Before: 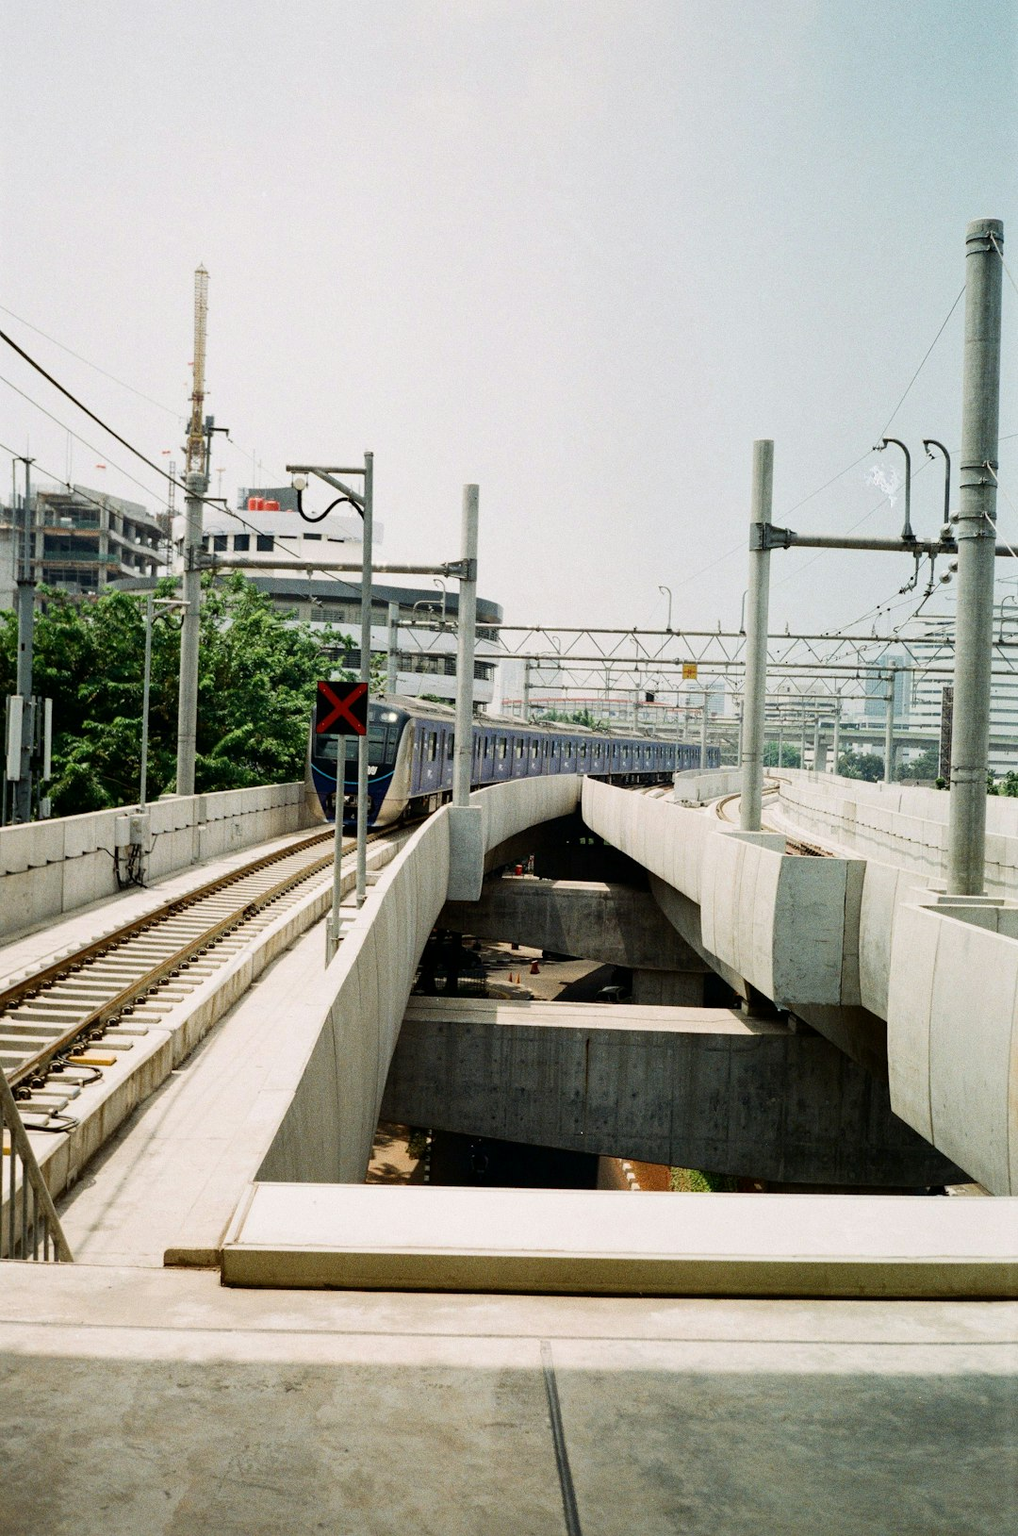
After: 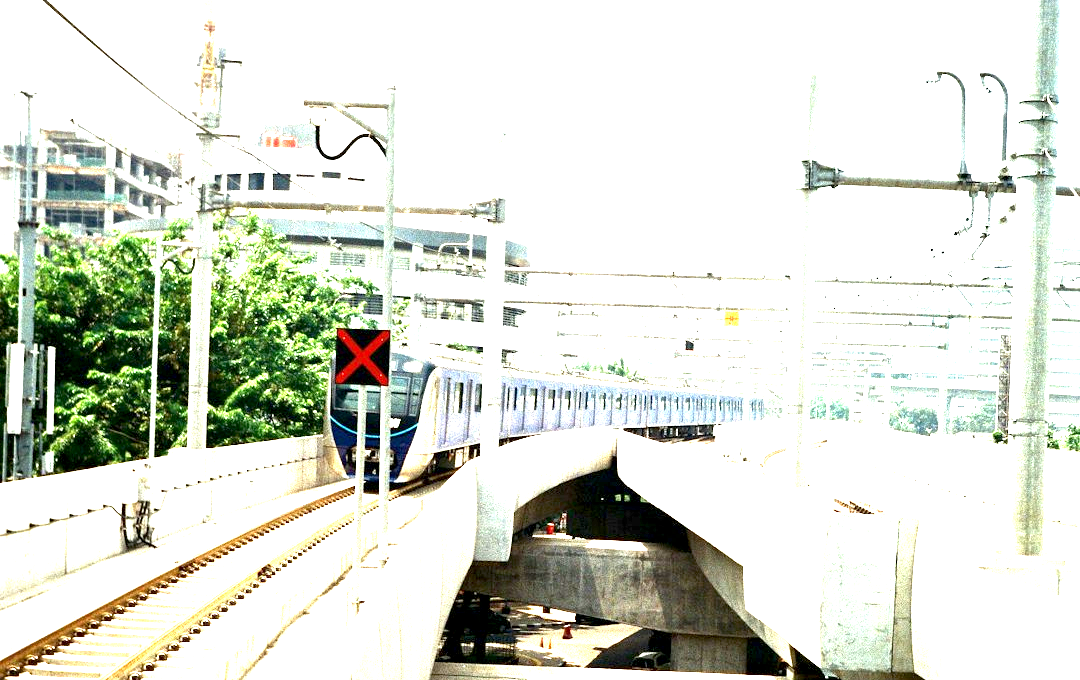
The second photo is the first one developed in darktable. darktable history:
exposure: black level correction 0.001, exposure 2.626 EV, compensate highlight preservation false
crop and rotate: top 24.209%, bottom 33.987%
tone equalizer: edges refinement/feathering 500, mask exposure compensation -1.57 EV, preserve details no
